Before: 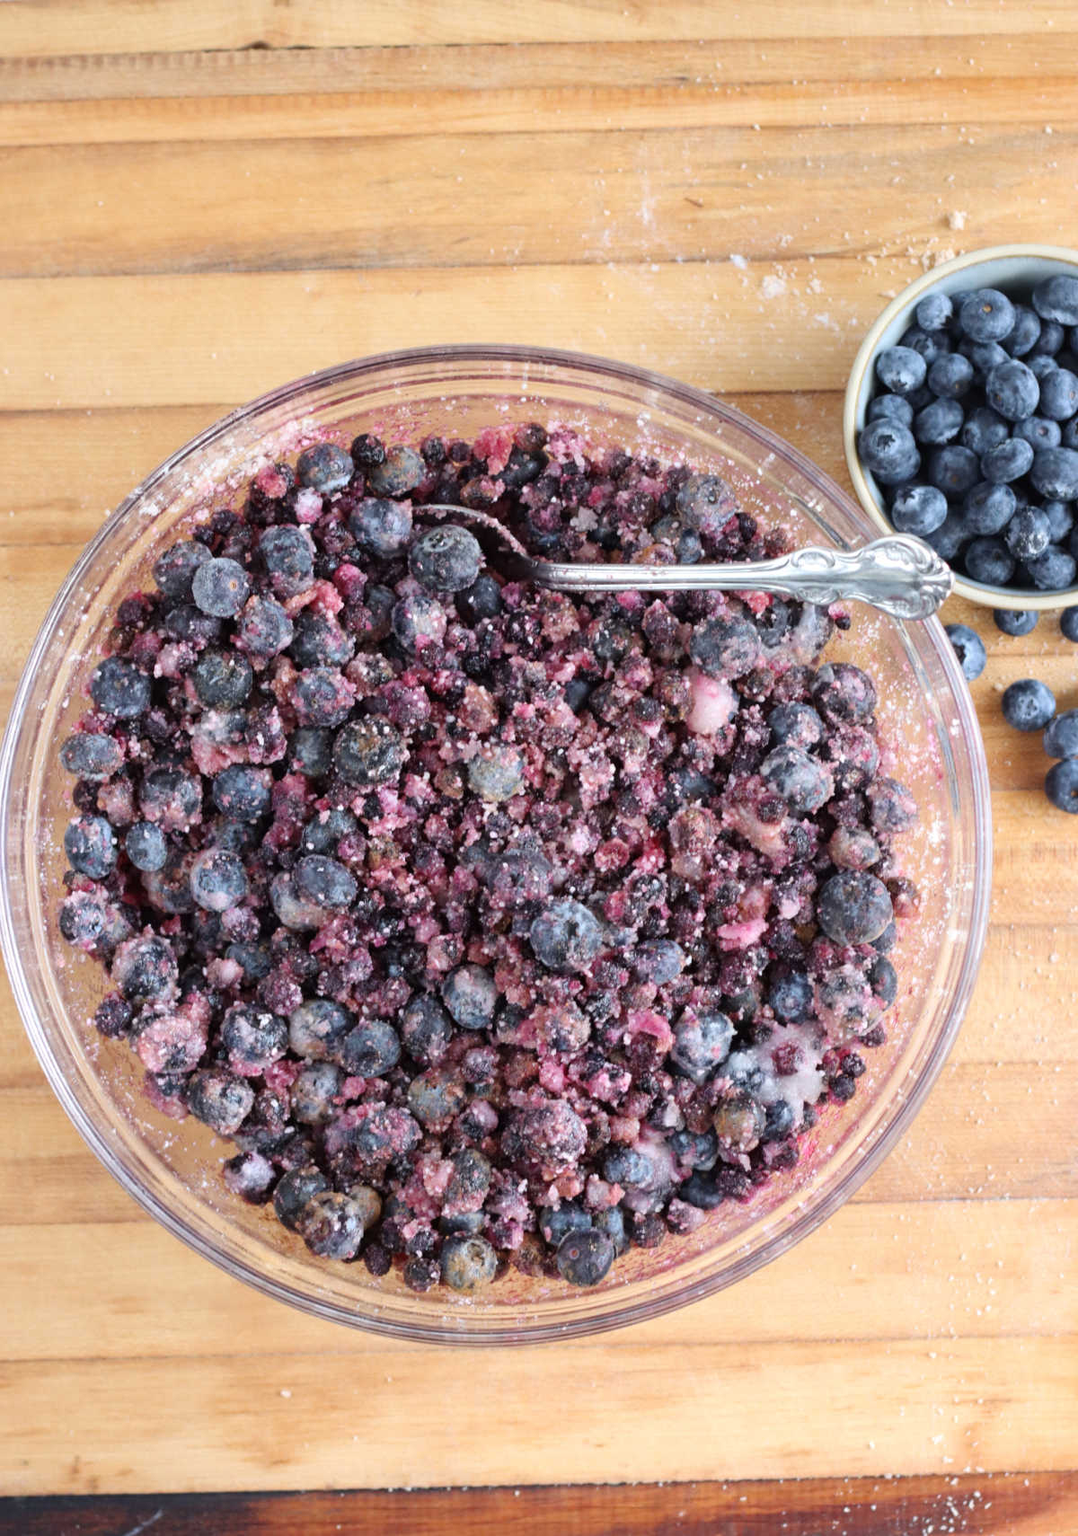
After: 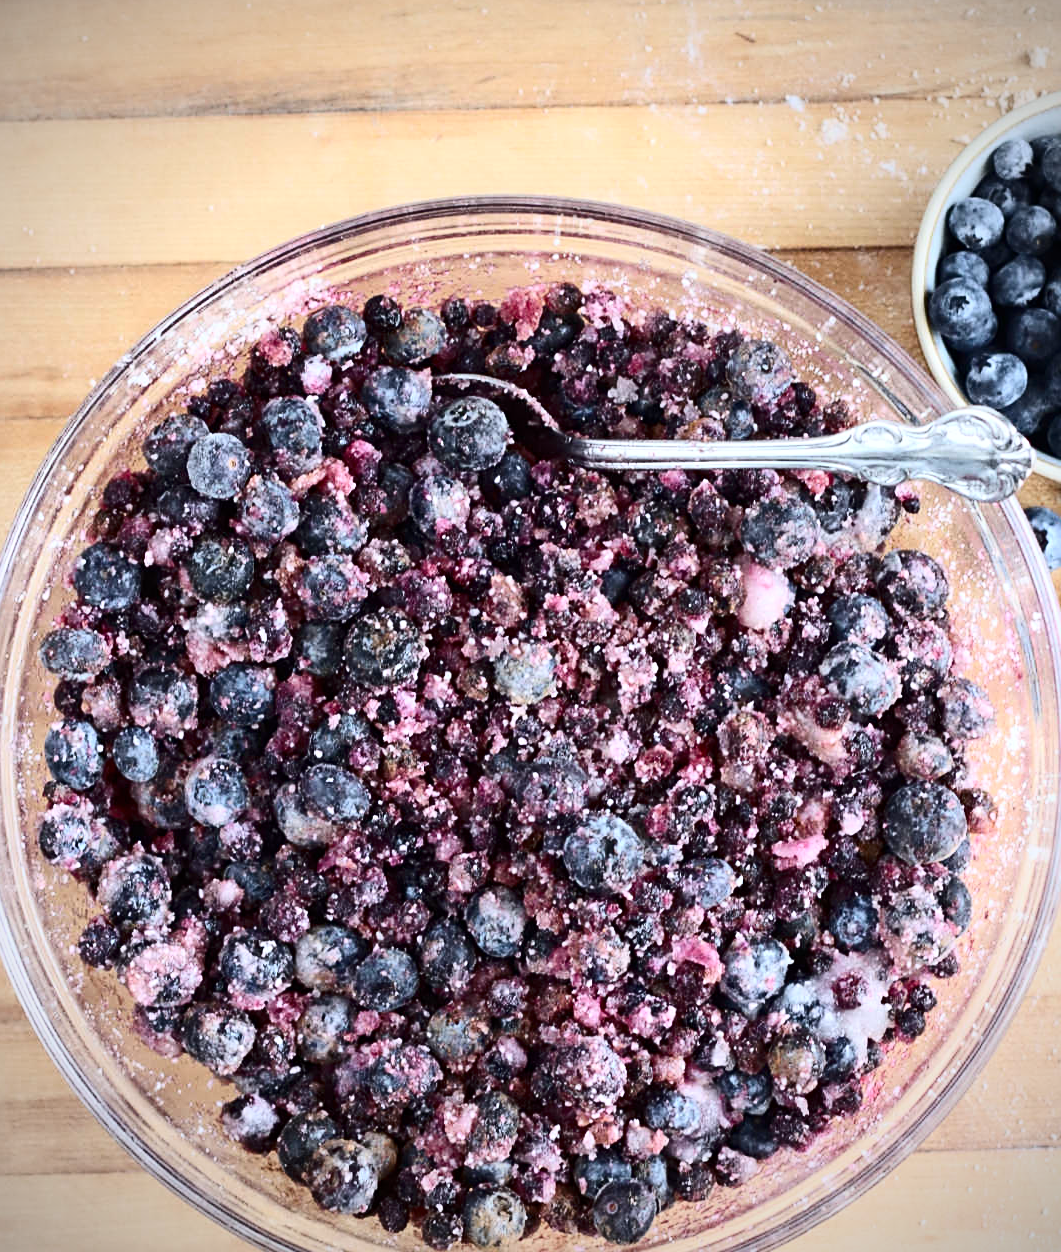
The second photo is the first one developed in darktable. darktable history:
color calibration: x 0.356, y 0.368, temperature 4676.25 K
crop and rotate: left 2.318%, top 10.997%, right 9.23%, bottom 15.755%
sharpen: on, module defaults
vignetting: on, module defaults
contrast brightness saturation: contrast 0.297
